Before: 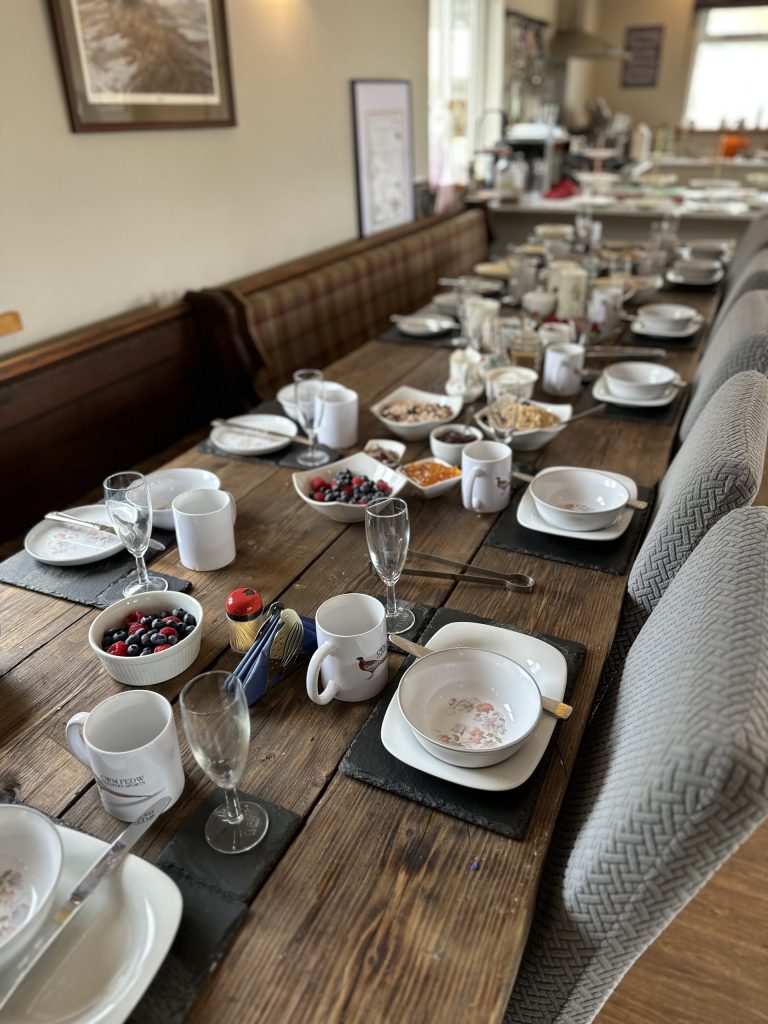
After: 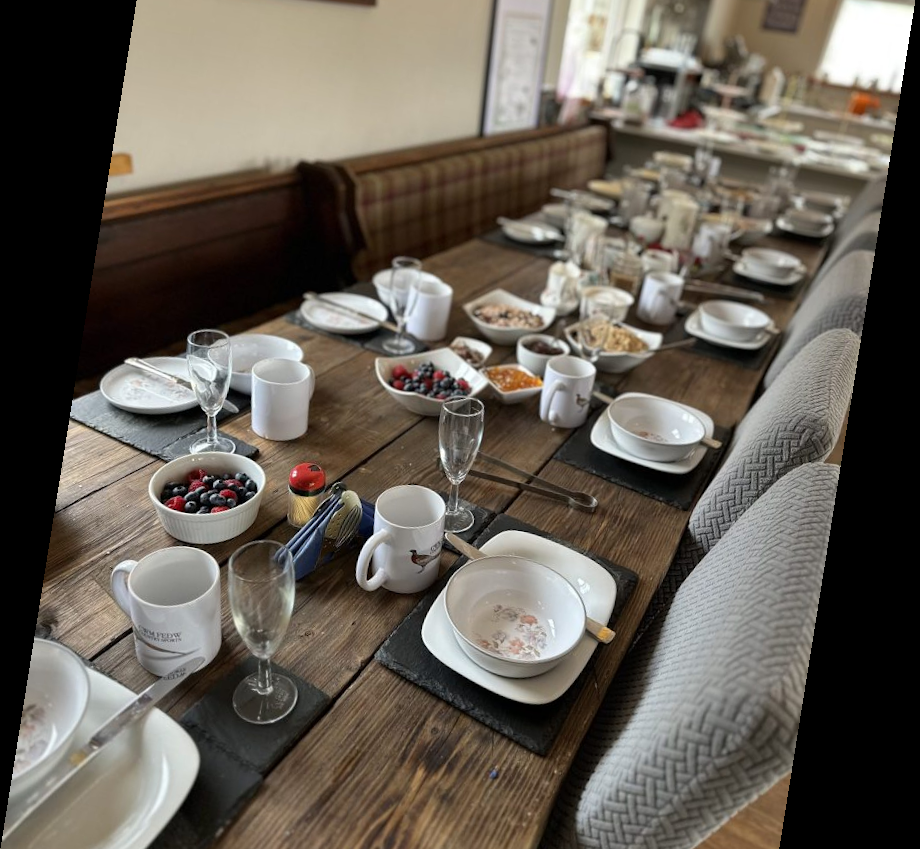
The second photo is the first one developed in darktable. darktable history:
crop: top 13.819%, bottom 11.169%
rotate and perspective: rotation 9.12°, automatic cropping off
